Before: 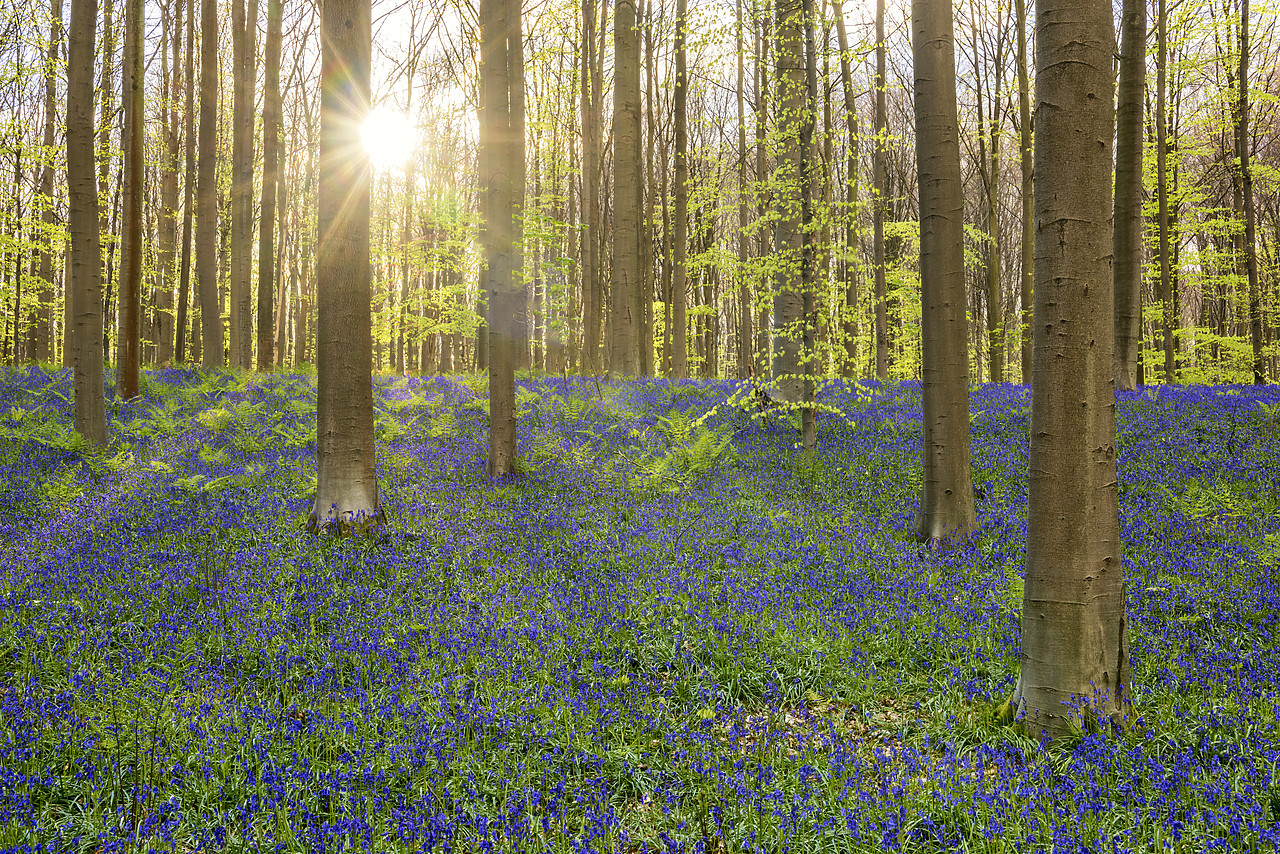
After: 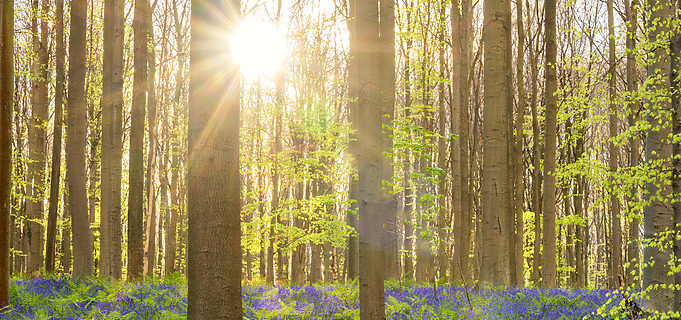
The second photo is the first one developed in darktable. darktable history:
crop: left 10.205%, top 10.584%, right 36.516%, bottom 51.867%
